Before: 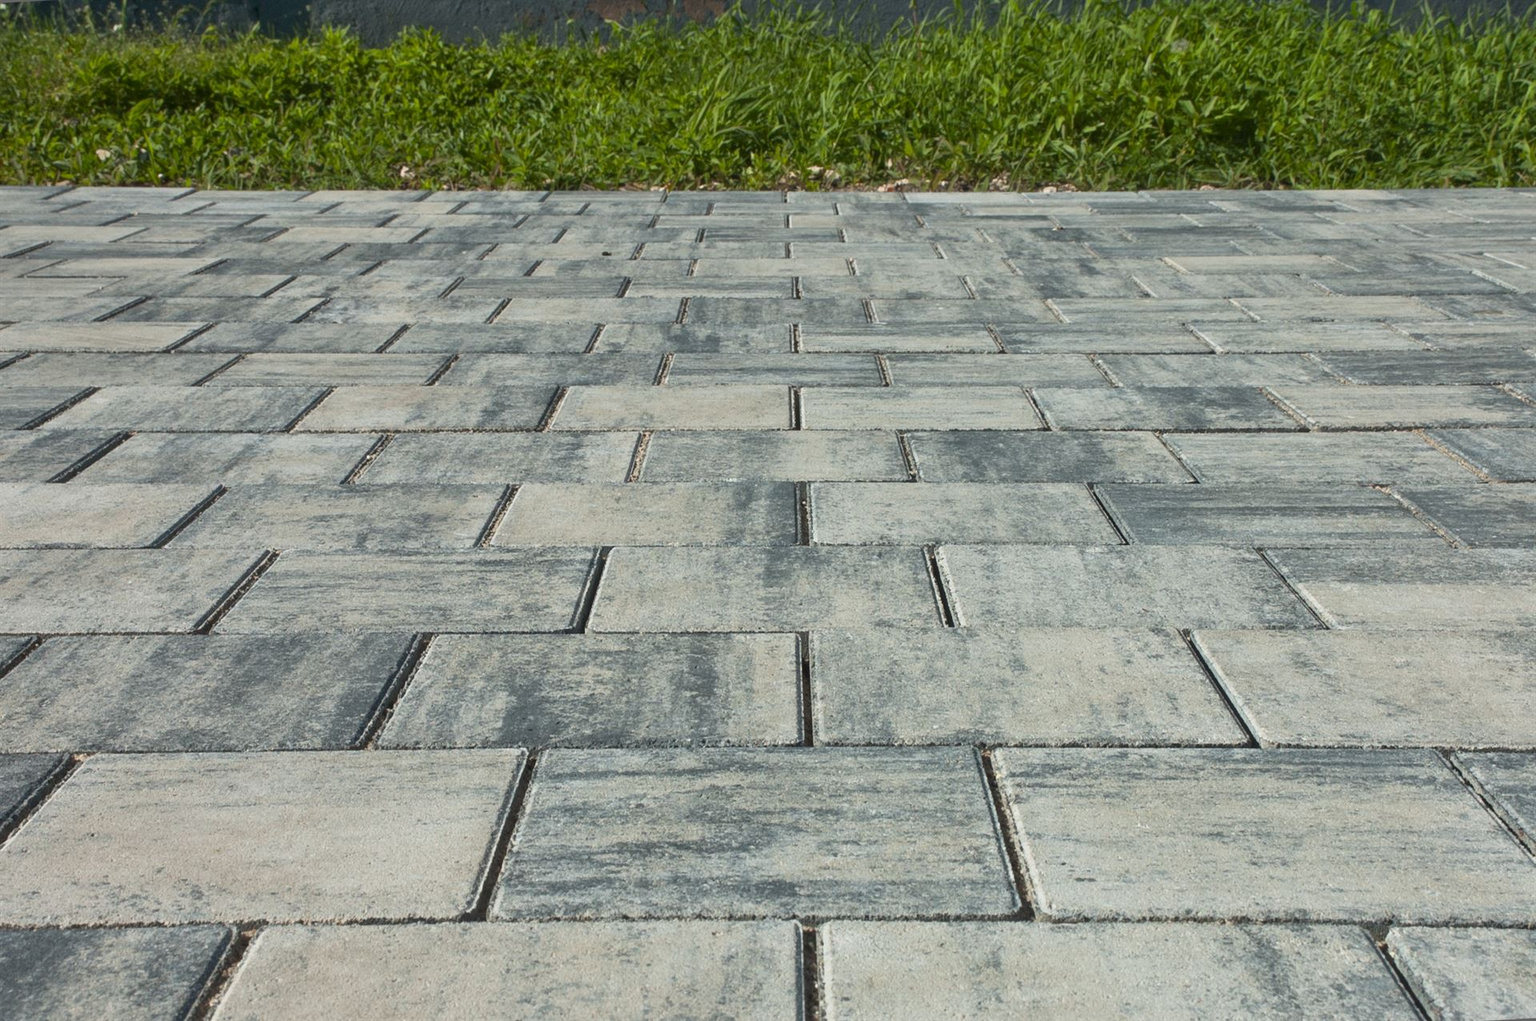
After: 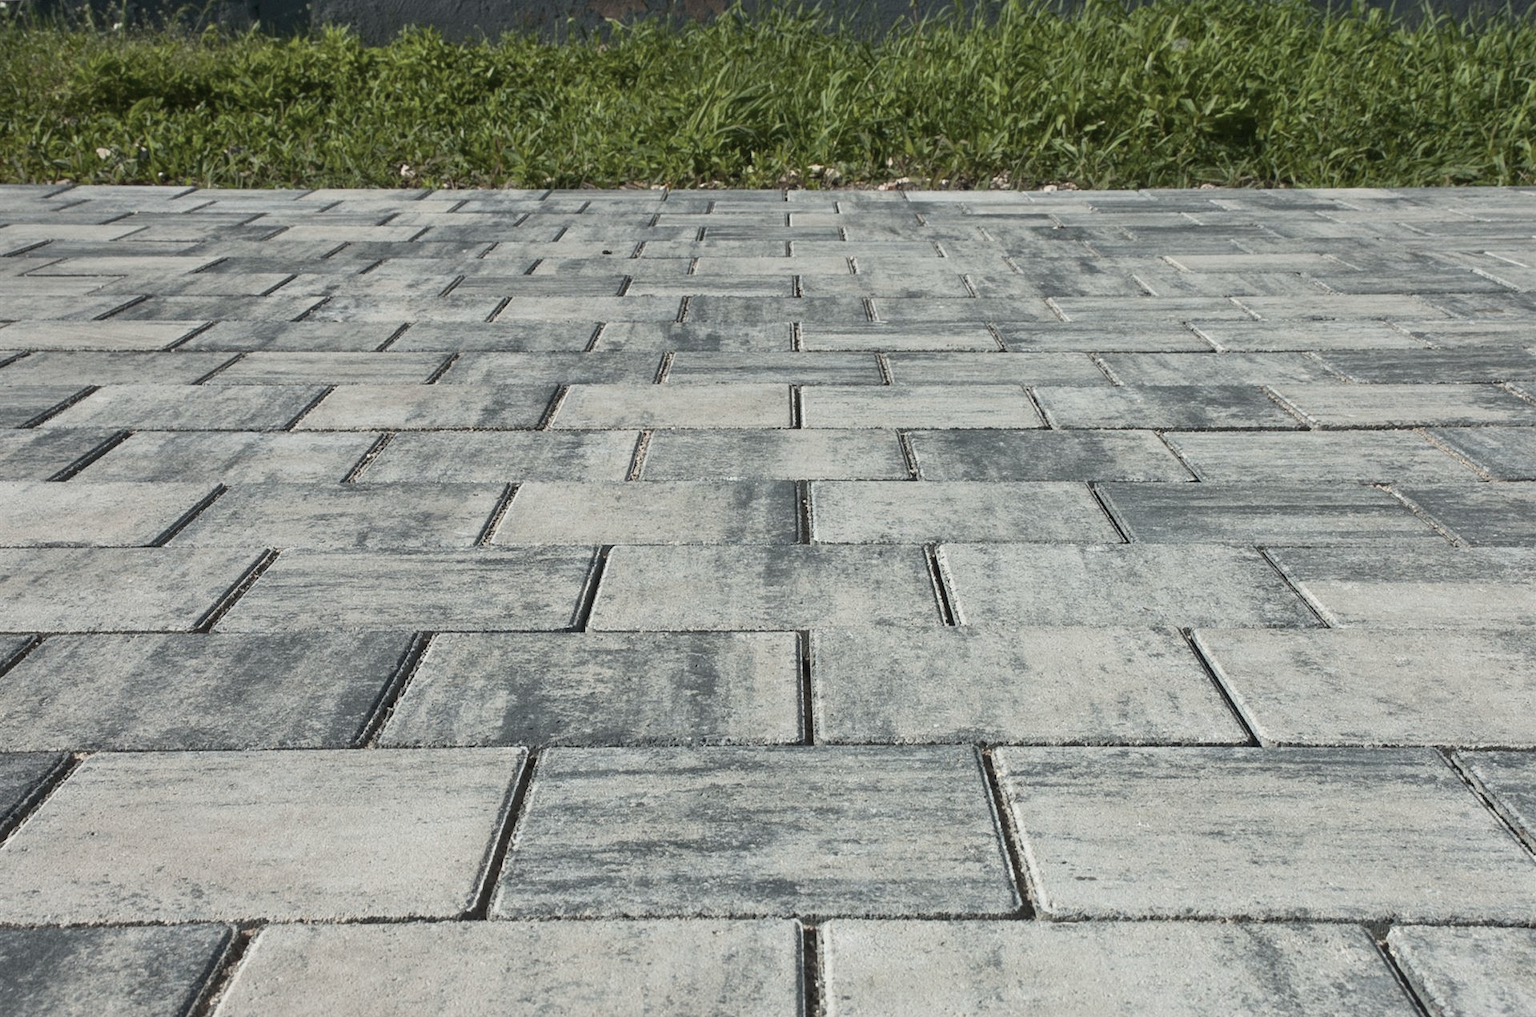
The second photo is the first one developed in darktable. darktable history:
contrast brightness saturation: contrast 0.096, saturation -0.371
crop: top 0.216%, bottom 0.166%
